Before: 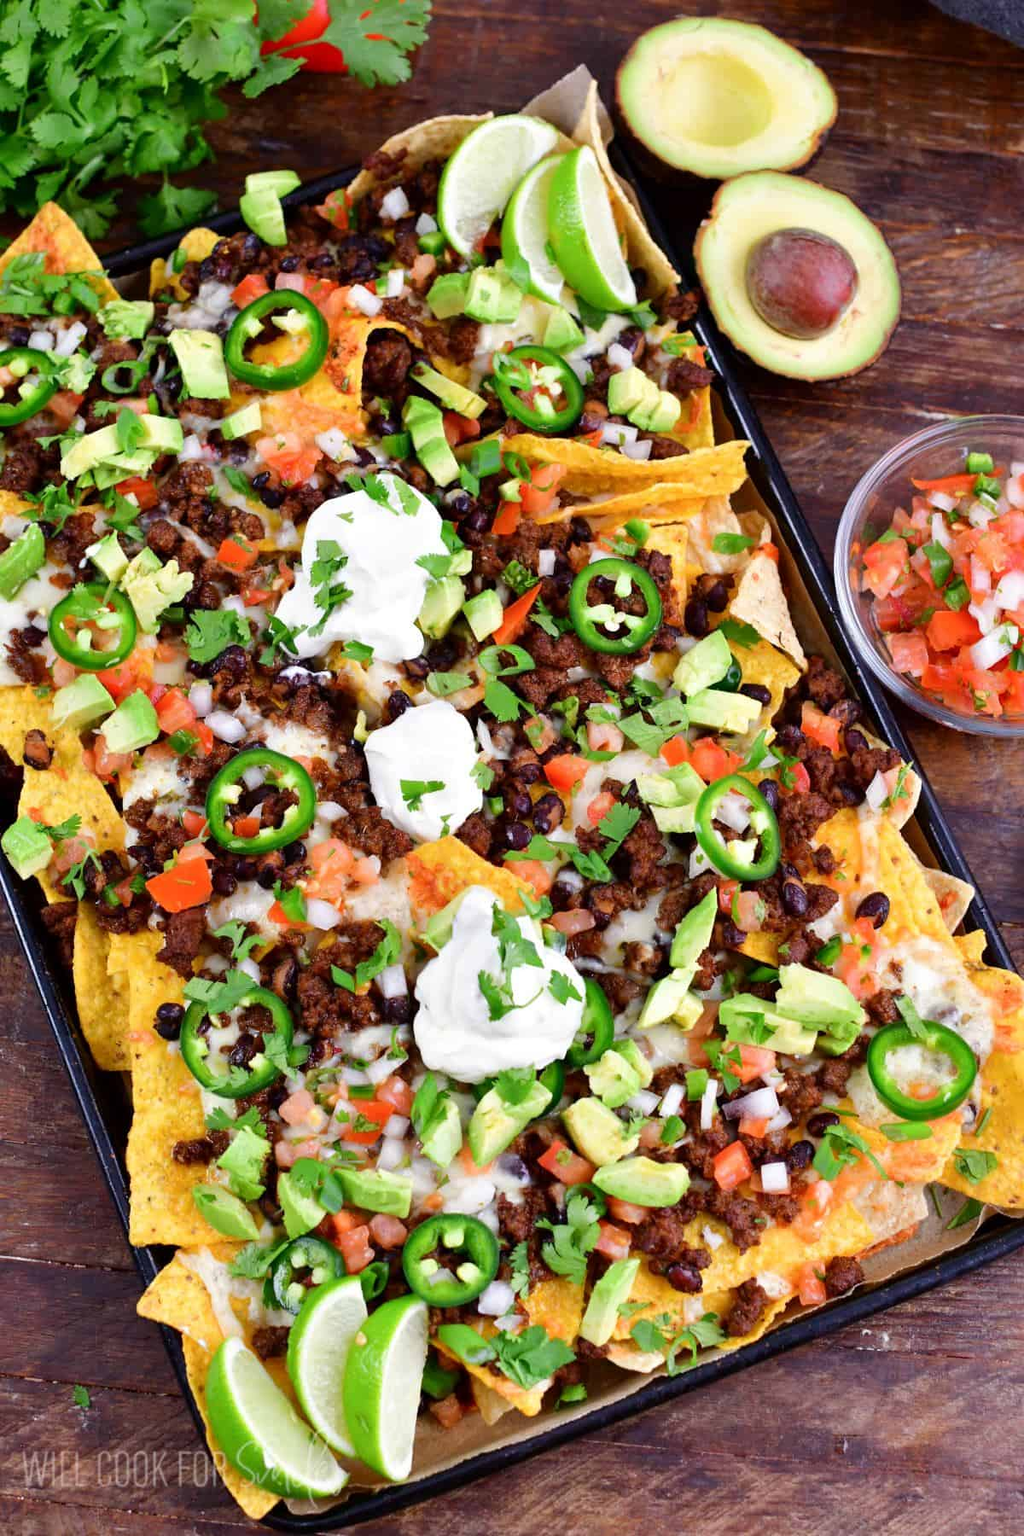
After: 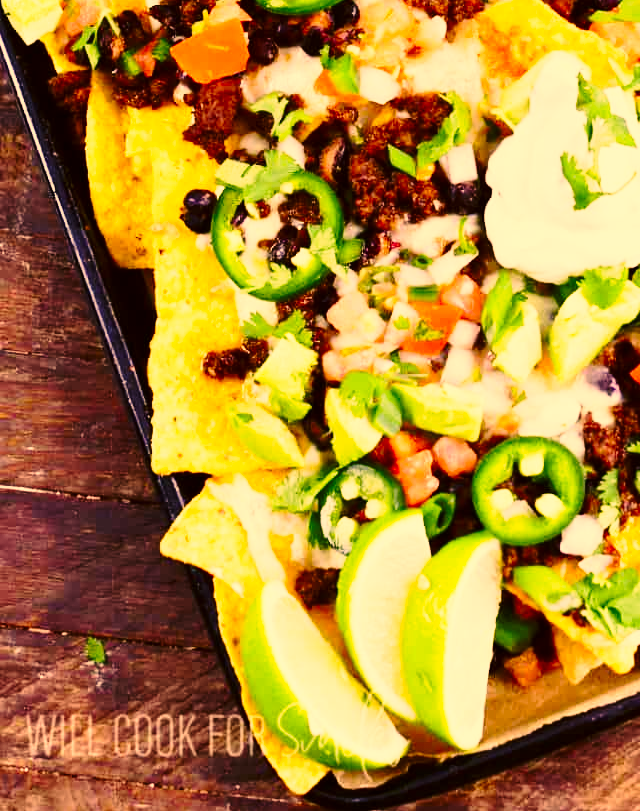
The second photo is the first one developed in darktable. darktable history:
crop and rotate: top 54.778%, right 46.61%, bottom 0.159%
color correction: highlights a* 17.94, highlights b* 35.39, shadows a* 1.48, shadows b* 6.42, saturation 1.01
base curve: curves: ch0 [(0, 0) (0.028, 0.03) (0.121, 0.232) (0.46, 0.748) (0.859, 0.968) (1, 1)], preserve colors none
tone equalizer: -8 EV -0.417 EV, -7 EV -0.389 EV, -6 EV -0.333 EV, -5 EV -0.222 EV, -3 EV 0.222 EV, -2 EV 0.333 EV, -1 EV 0.389 EV, +0 EV 0.417 EV, edges refinement/feathering 500, mask exposure compensation -1.57 EV, preserve details no
